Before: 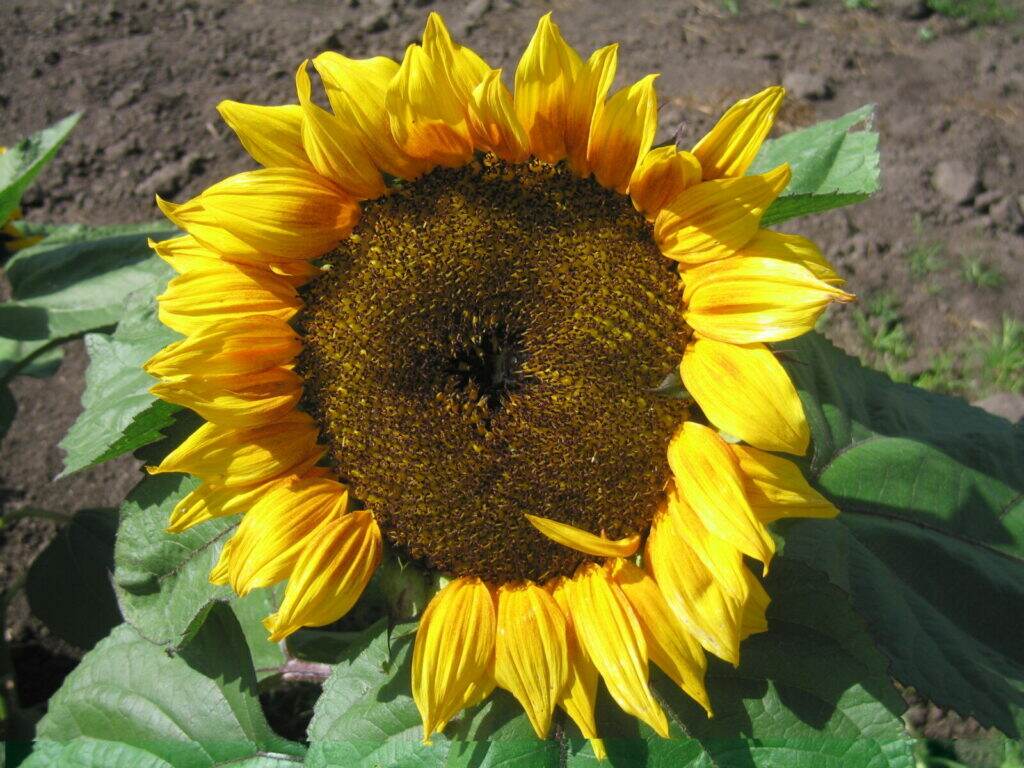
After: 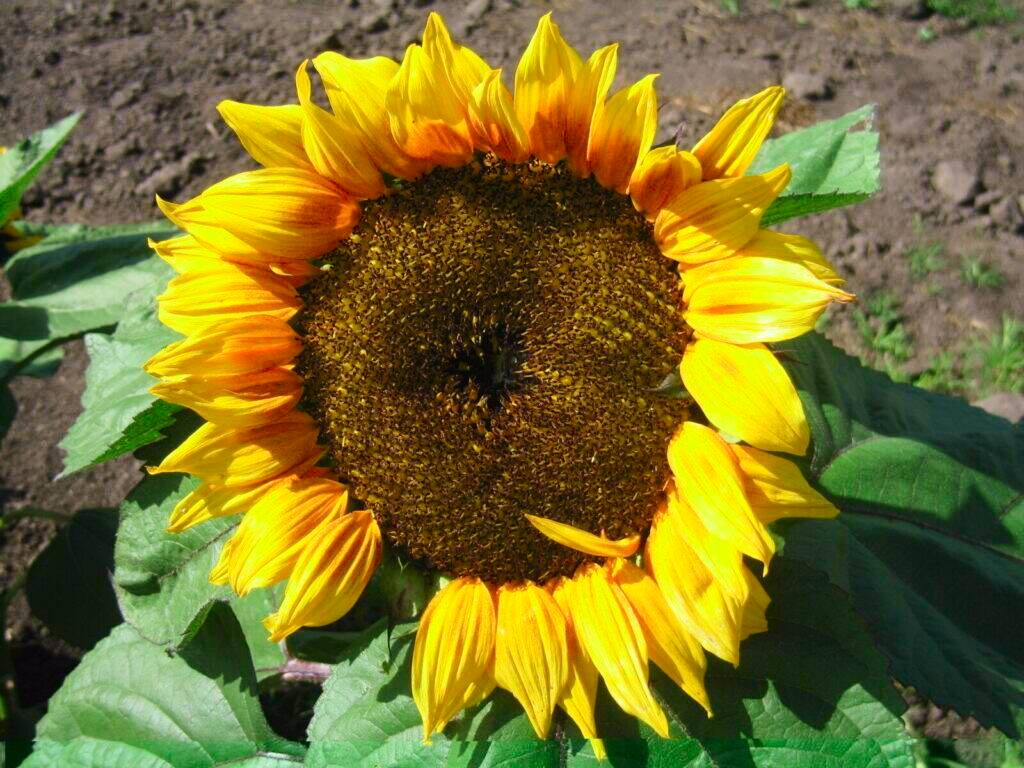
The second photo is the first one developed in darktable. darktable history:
exposure: black level correction 0.001, exposure 0.14 EV, compensate highlight preservation false
tone curve: curves: ch0 [(0, 0.011) (0.139, 0.106) (0.295, 0.271) (0.499, 0.523) (0.739, 0.782) (0.857, 0.879) (1, 0.967)]; ch1 [(0, 0) (0.291, 0.229) (0.394, 0.365) (0.469, 0.456) (0.495, 0.497) (0.524, 0.53) (0.588, 0.62) (0.725, 0.779) (1, 1)]; ch2 [(0, 0) (0.125, 0.089) (0.35, 0.317) (0.437, 0.42) (0.502, 0.499) (0.537, 0.551) (0.613, 0.636) (1, 1)], color space Lab, independent channels, preserve colors none
